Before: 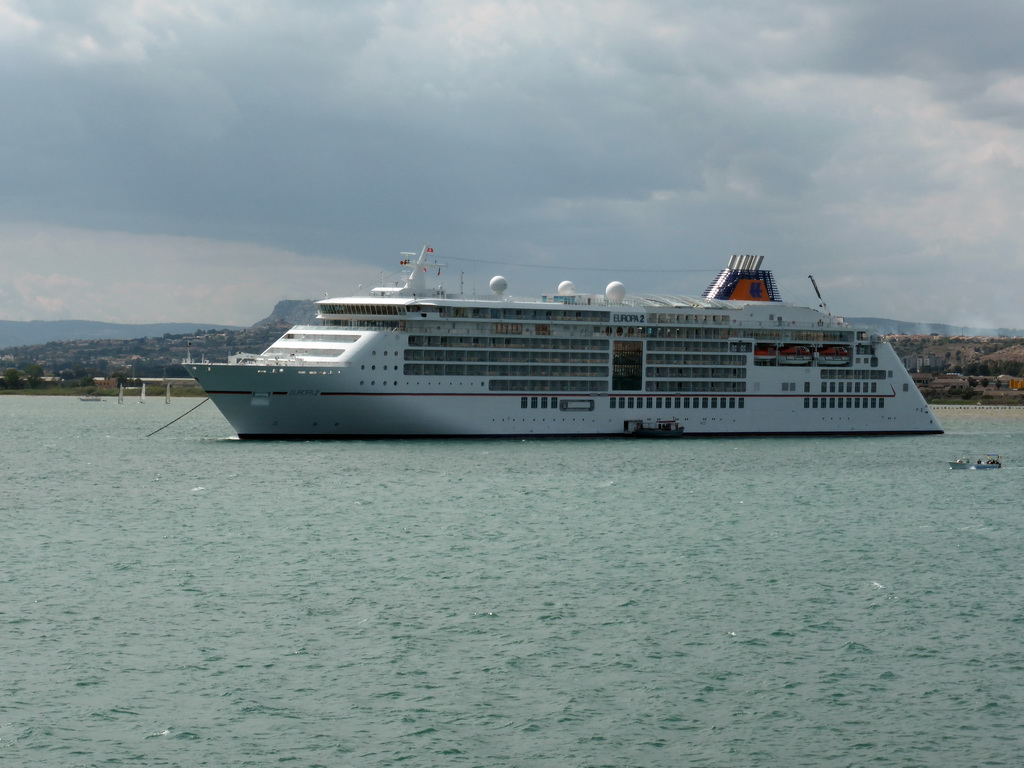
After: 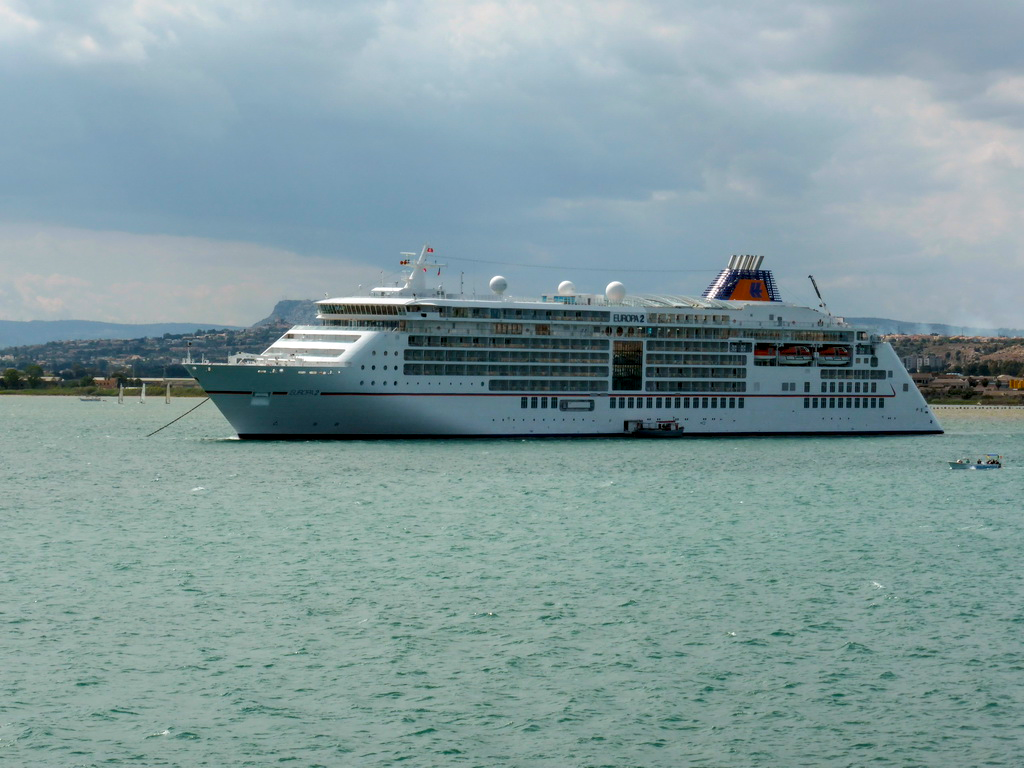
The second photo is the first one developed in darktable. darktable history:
color balance rgb: perceptual saturation grading › global saturation 25%, perceptual brilliance grading › mid-tones 10%, perceptual brilliance grading › shadows 15%, global vibrance 20%
local contrast: on, module defaults
